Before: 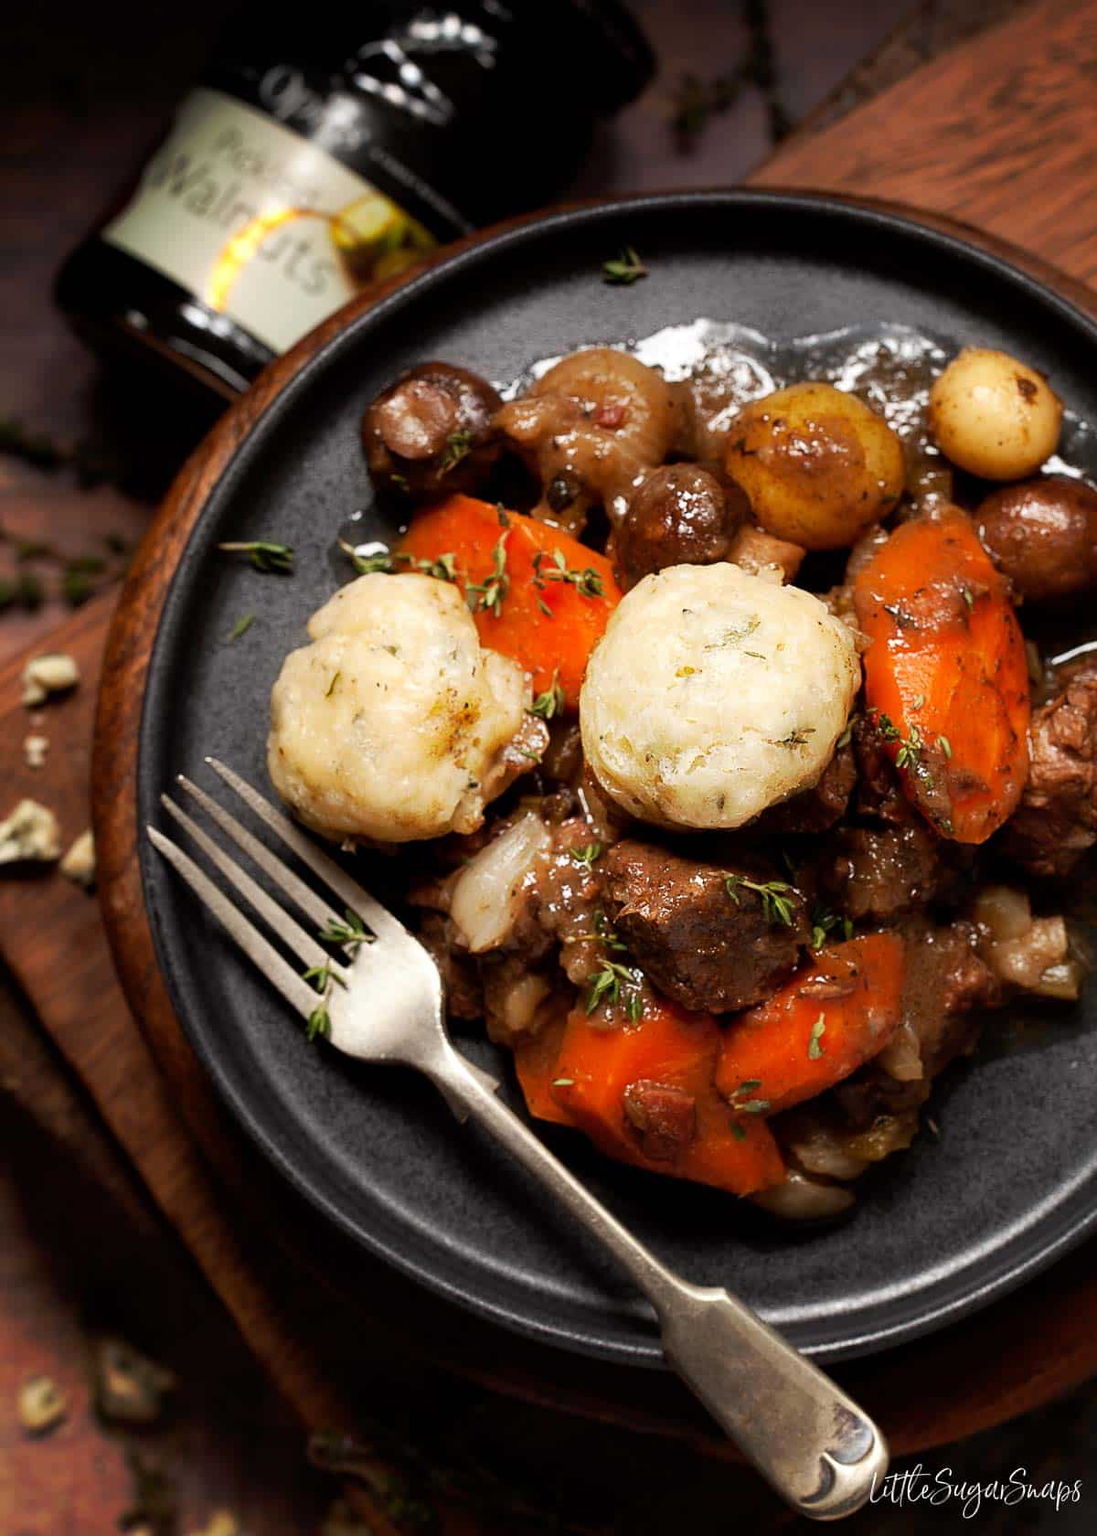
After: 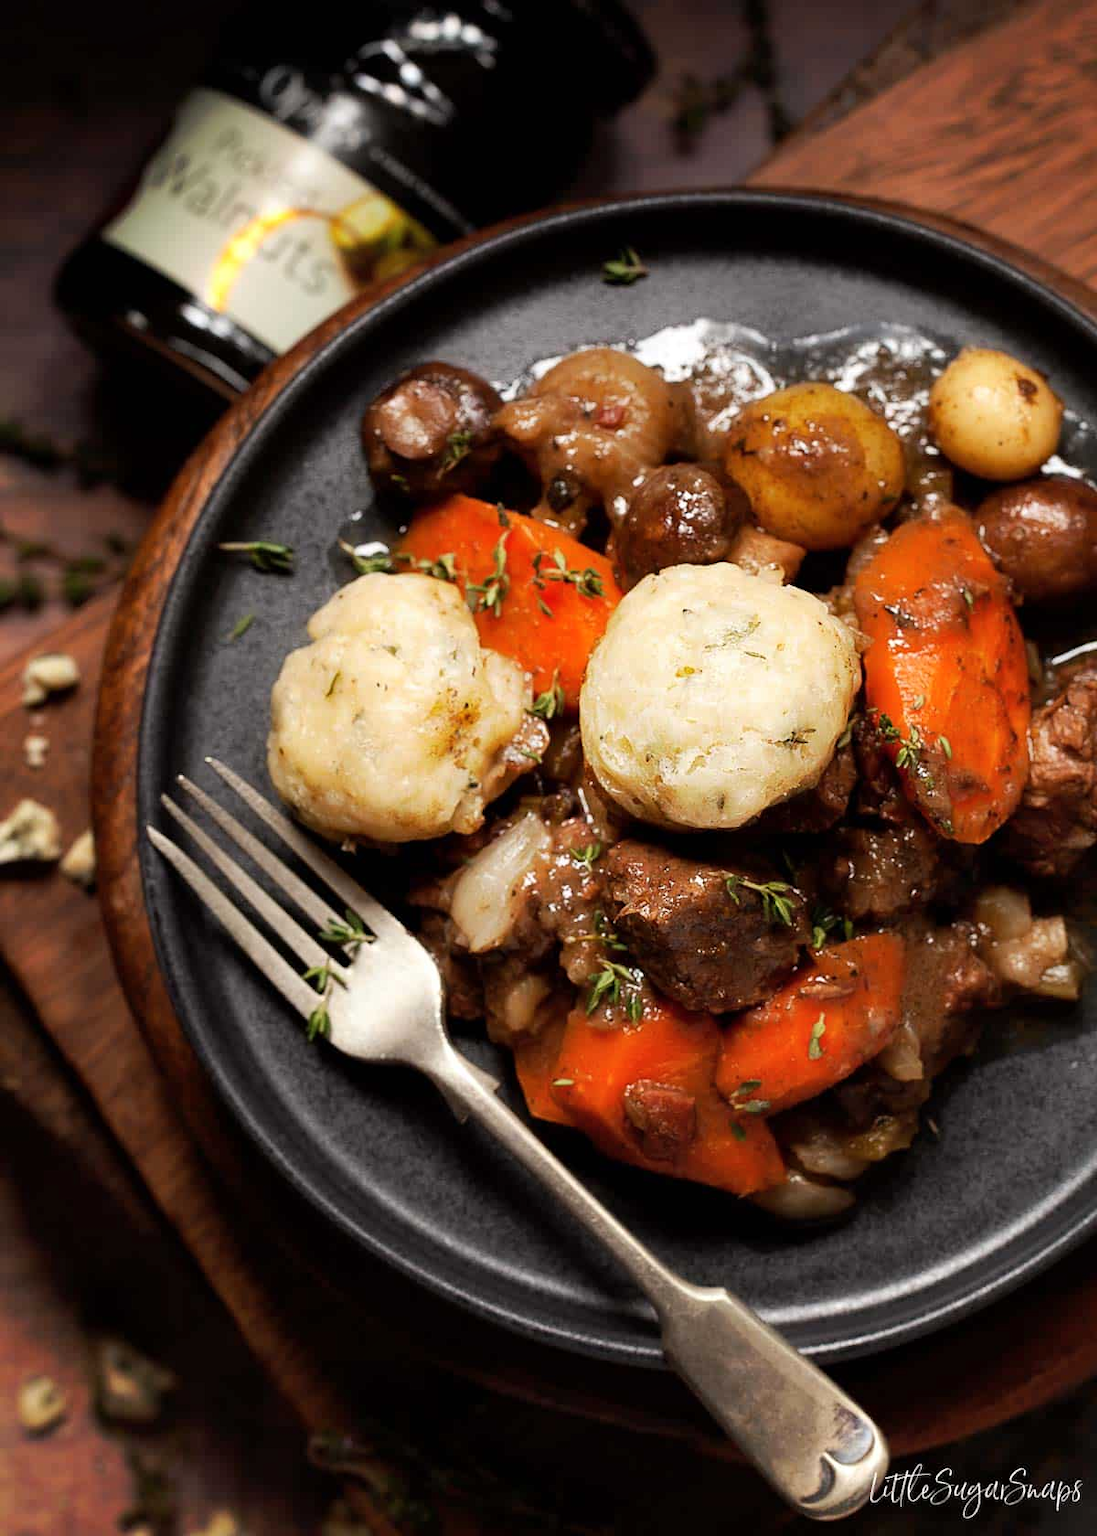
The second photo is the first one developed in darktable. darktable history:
shadows and highlights: radius 336.13, shadows 28.19, soften with gaussian
